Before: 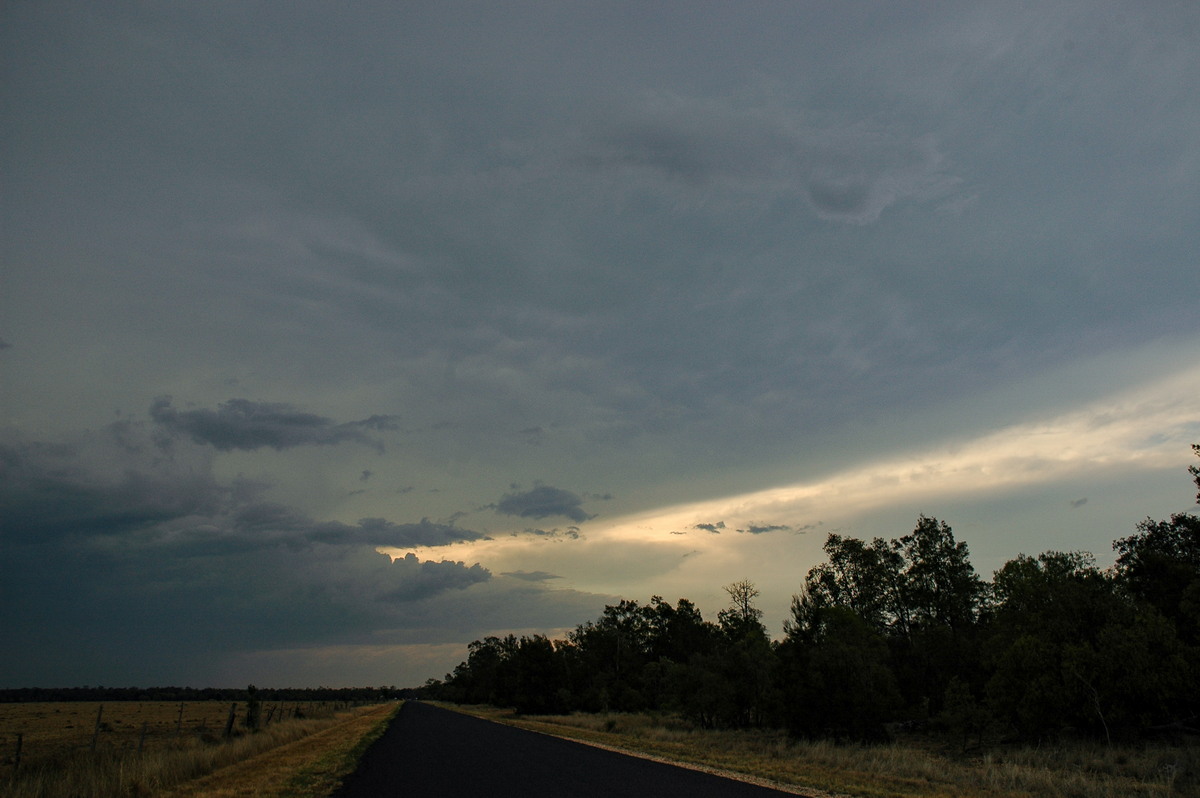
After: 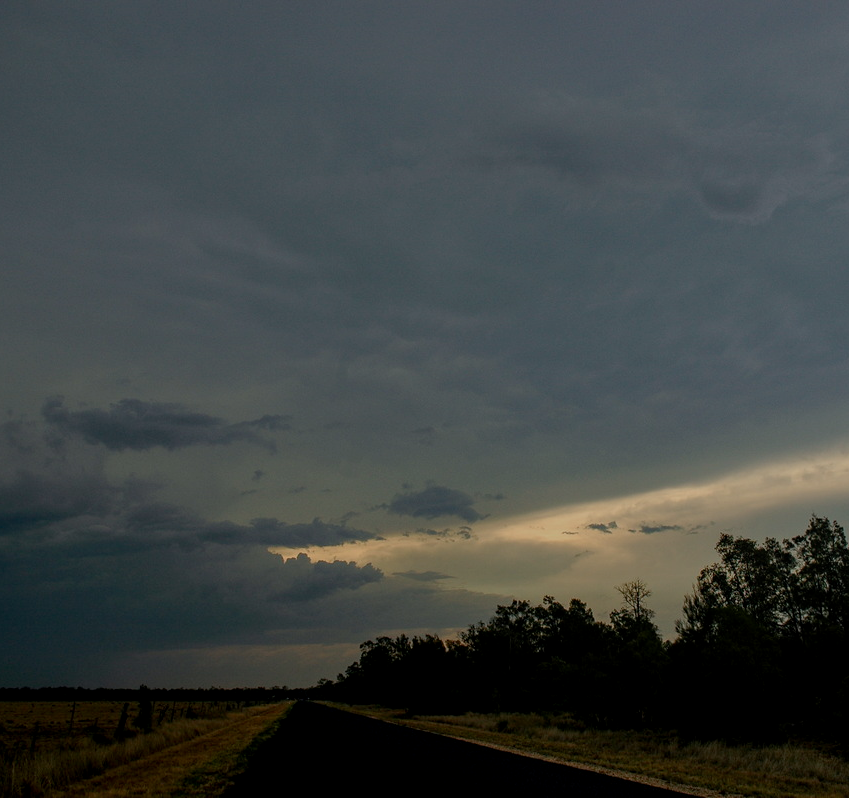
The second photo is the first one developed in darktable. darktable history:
crop and rotate: left 9.061%, right 20.142%
exposure: black level correction 0.009, exposure -0.637 EV, compensate highlight preservation false
local contrast: highlights 48%, shadows 0%, detail 100%
